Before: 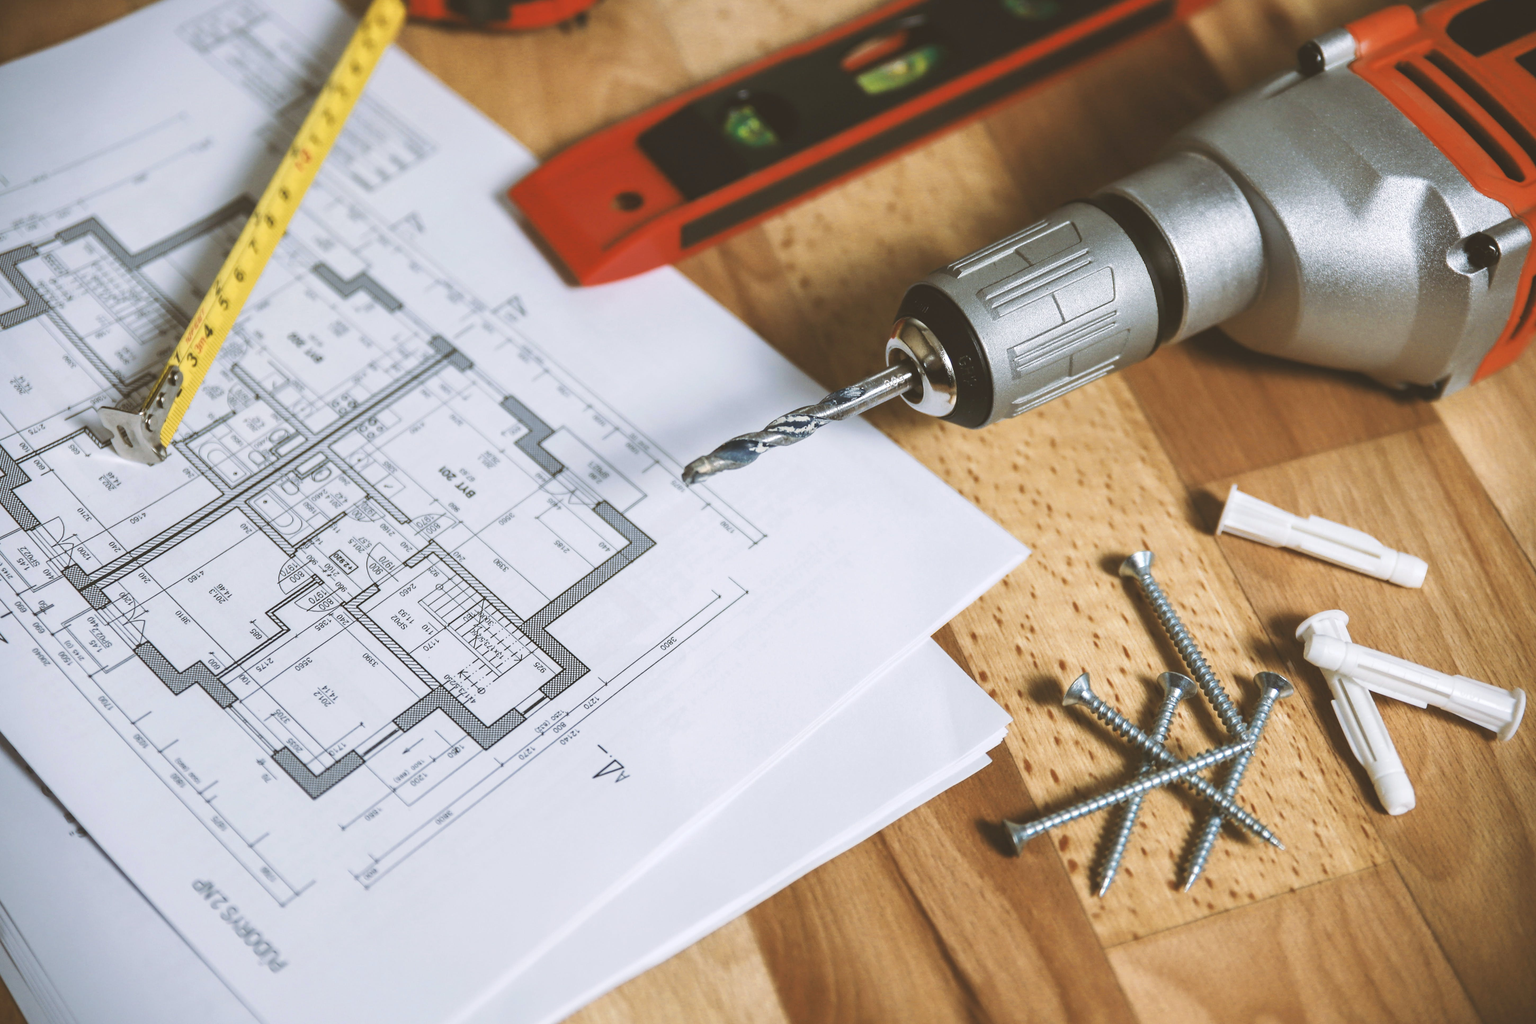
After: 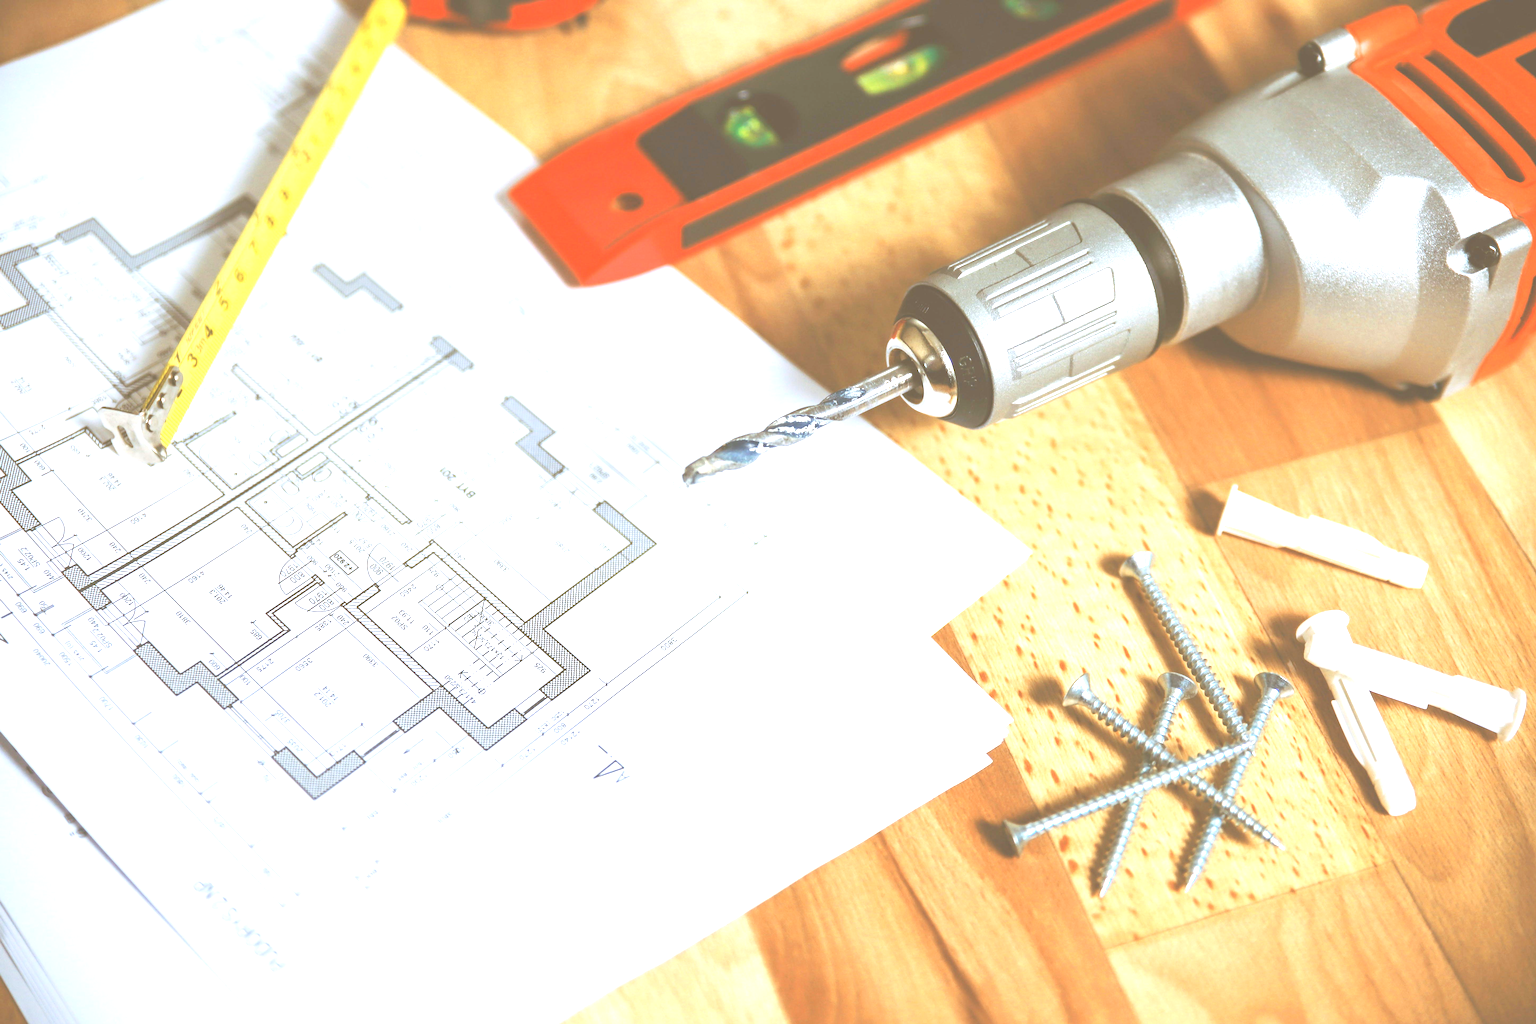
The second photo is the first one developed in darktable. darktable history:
exposure: black level correction 0, exposure 1.1 EV, compensate exposure bias true, compensate highlight preservation false
levels: levels [0, 0.397, 0.955]
